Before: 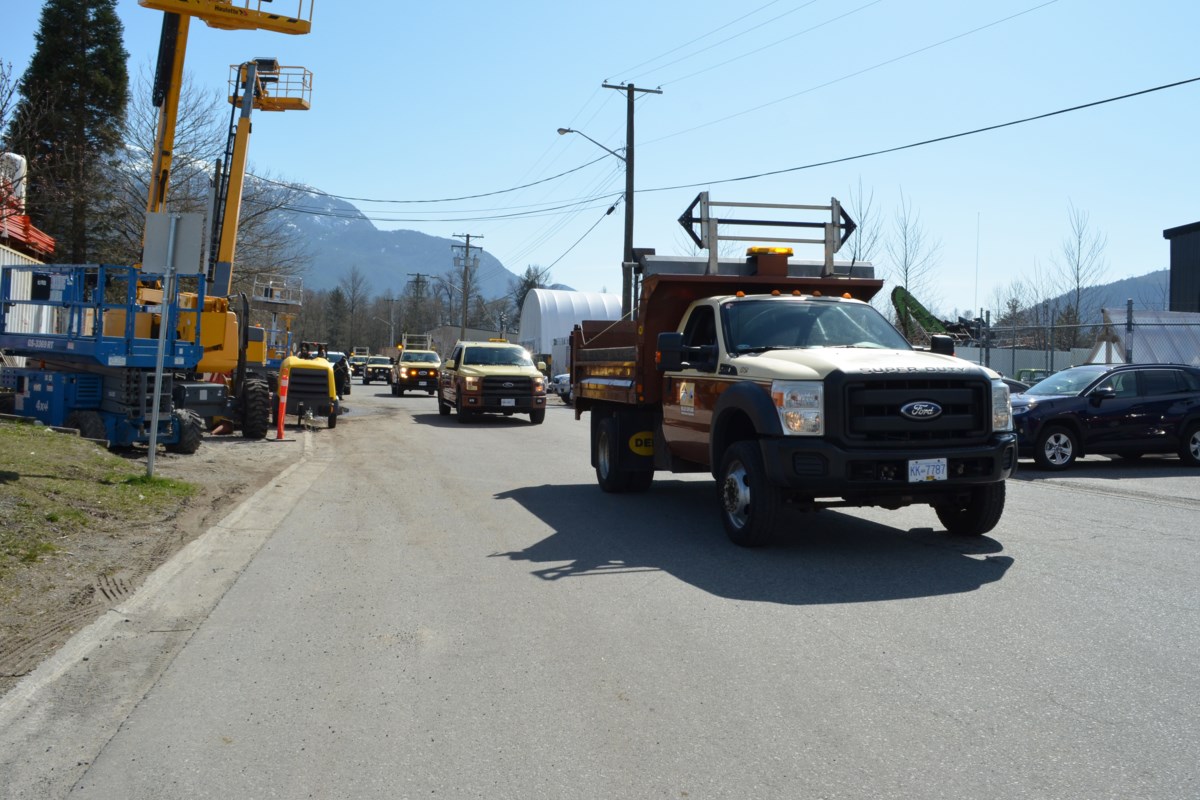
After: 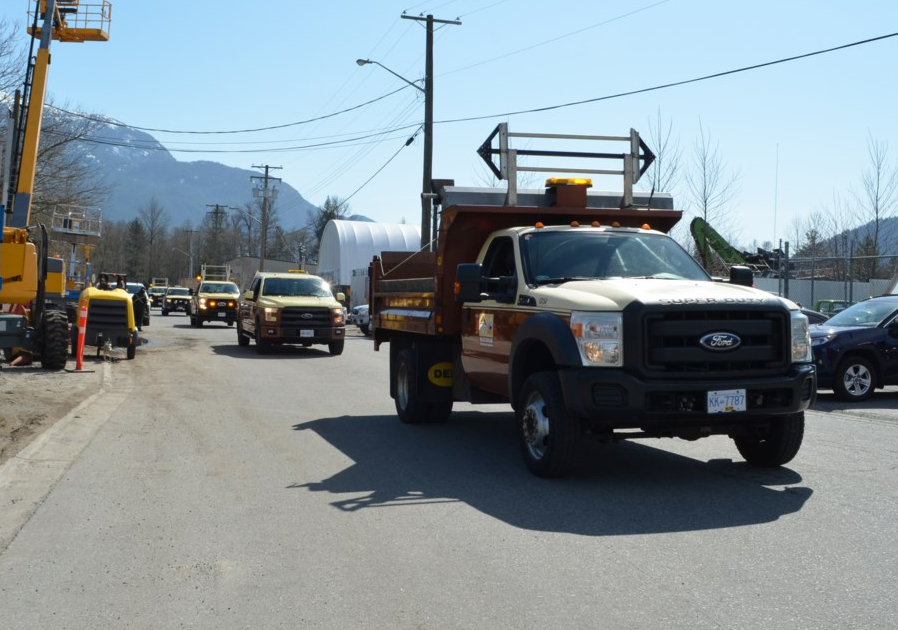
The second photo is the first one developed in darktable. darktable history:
crop: left 16.768%, top 8.653%, right 8.362%, bottom 12.485%
